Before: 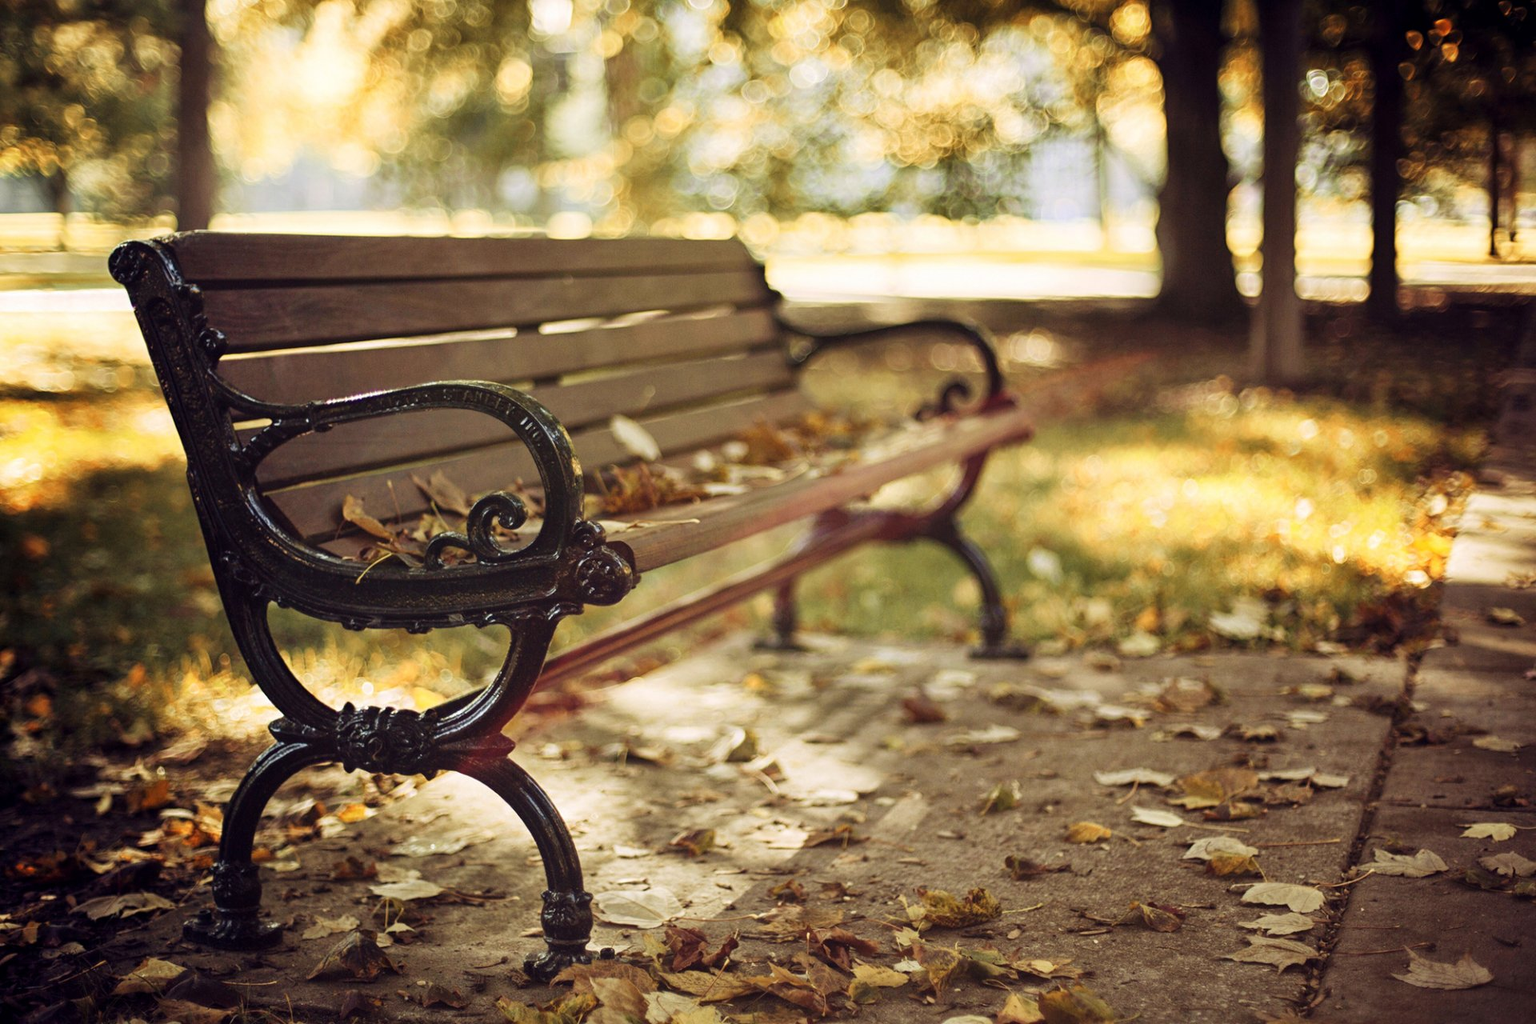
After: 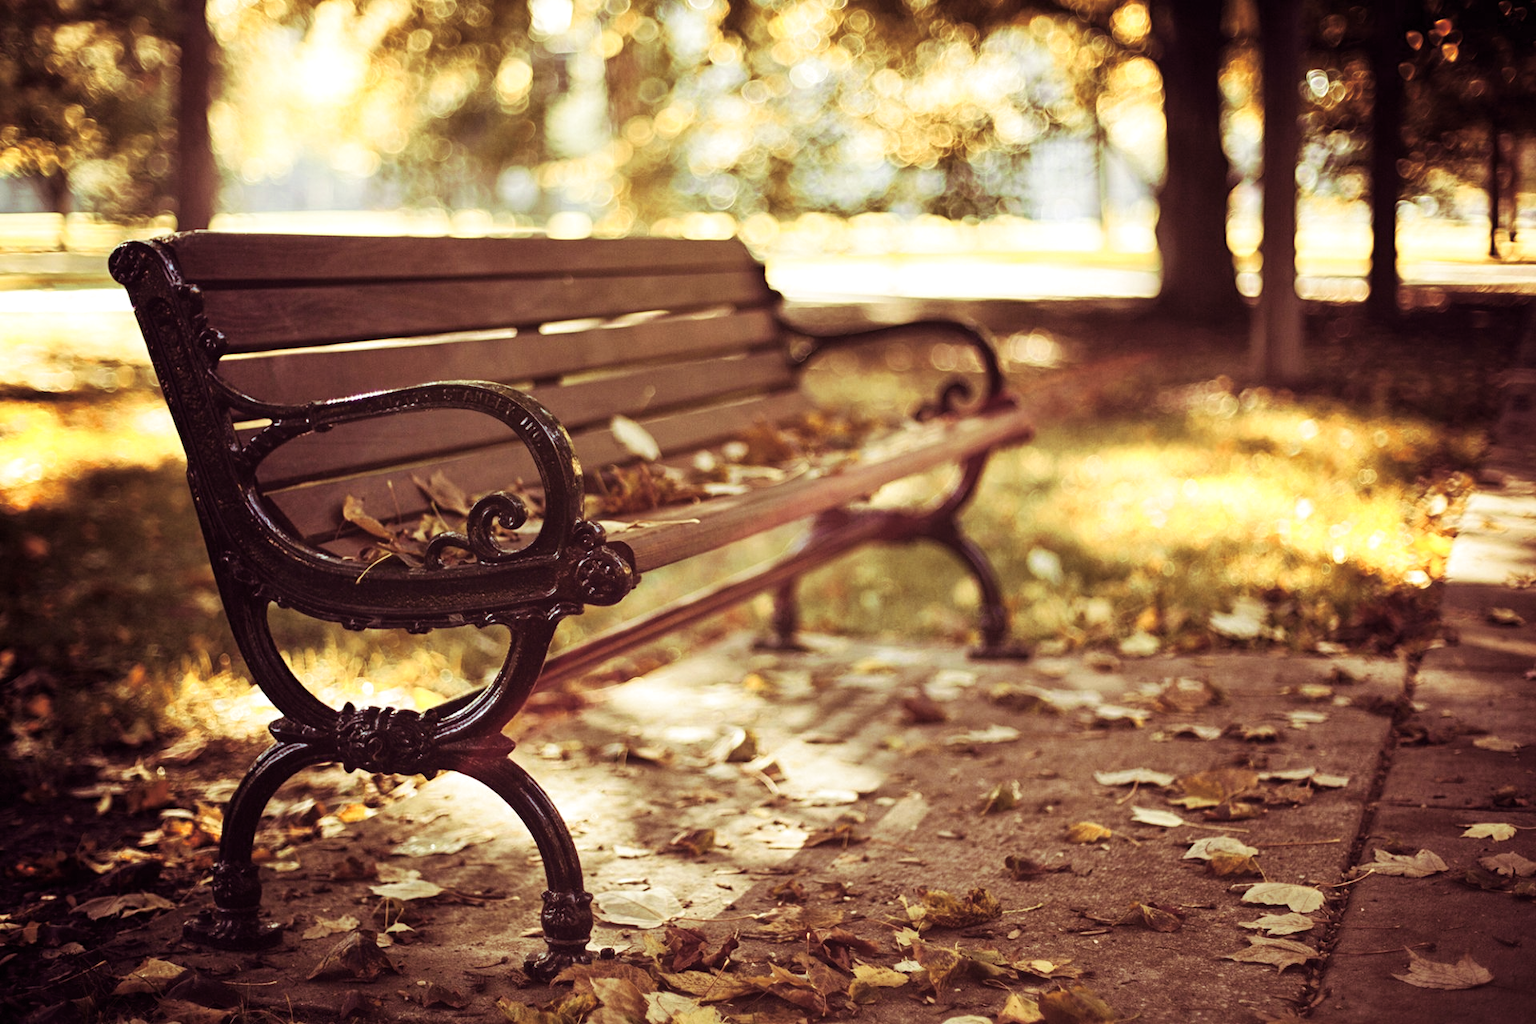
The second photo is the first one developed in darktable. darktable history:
split-toning: on, module defaults
contrast brightness saturation: contrast 0.05
color balance rgb: linear chroma grading › shadows 32%, linear chroma grading › global chroma -2%, linear chroma grading › mid-tones 4%, perceptual saturation grading › global saturation -2%, perceptual saturation grading › highlights -8%, perceptual saturation grading › mid-tones 8%, perceptual saturation grading › shadows 4%, perceptual brilliance grading › highlights 8%, perceptual brilliance grading › mid-tones 4%, perceptual brilliance grading › shadows 2%, global vibrance 16%, saturation formula JzAzBz (2021)
